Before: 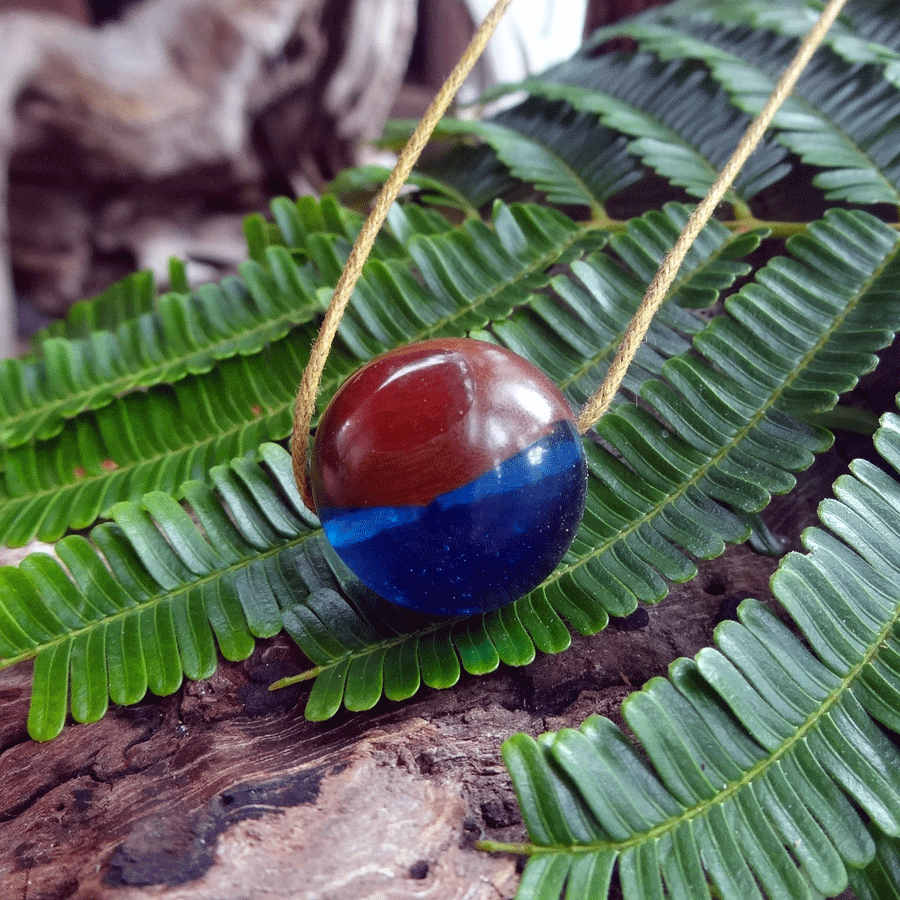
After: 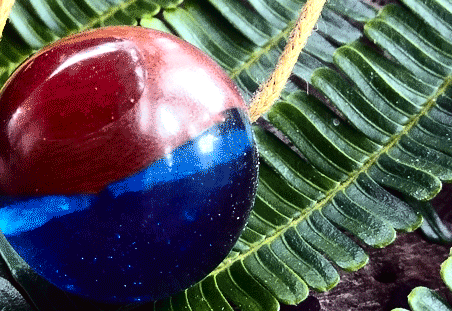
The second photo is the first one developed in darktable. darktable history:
crop: left 36.607%, top 34.735%, right 13.146%, bottom 30.611%
tone curve: curves: ch0 [(0, 0.012) (0.031, 0.02) (0.12, 0.083) (0.193, 0.171) (0.277, 0.279) (0.45, 0.52) (0.568, 0.676) (0.678, 0.777) (0.875, 0.92) (1, 0.965)]; ch1 [(0, 0) (0.243, 0.245) (0.402, 0.41) (0.493, 0.486) (0.508, 0.507) (0.531, 0.53) (0.551, 0.564) (0.646, 0.672) (0.694, 0.732) (1, 1)]; ch2 [(0, 0) (0.249, 0.216) (0.356, 0.343) (0.424, 0.442) (0.476, 0.482) (0.498, 0.502) (0.517, 0.517) (0.532, 0.545) (0.562, 0.575) (0.614, 0.644) (0.706, 0.748) (0.808, 0.809) (0.991, 0.968)], color space Lab, independent channels, preserve colors none
white balance: emerald 1
tone equalizer: -8 EV -1.08 EV, -7 EV -1.01 EV, -6 EV -0.867 EV, -5 EV -0.578 EV, -3 EV 0.578 EV, -2 EV 0.867 EV, -1 EV 1.01 EV, +0 EV 1.08 EV, edges refinement/feathering 500, mask exposure compensation -1.57 EV, preserve details no
